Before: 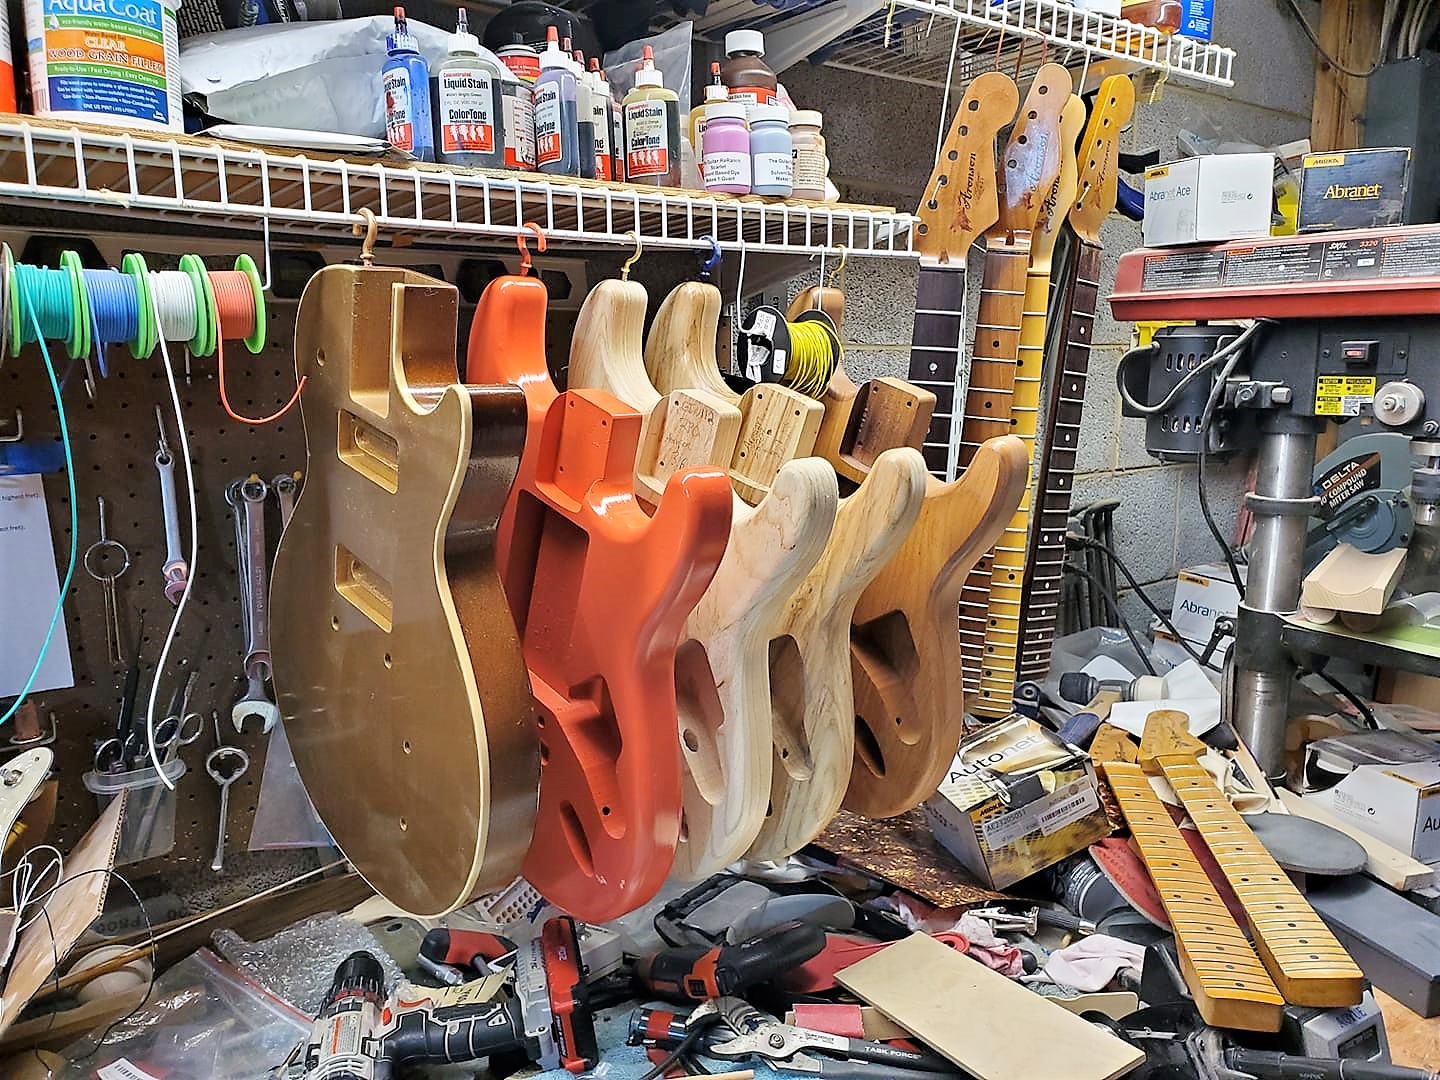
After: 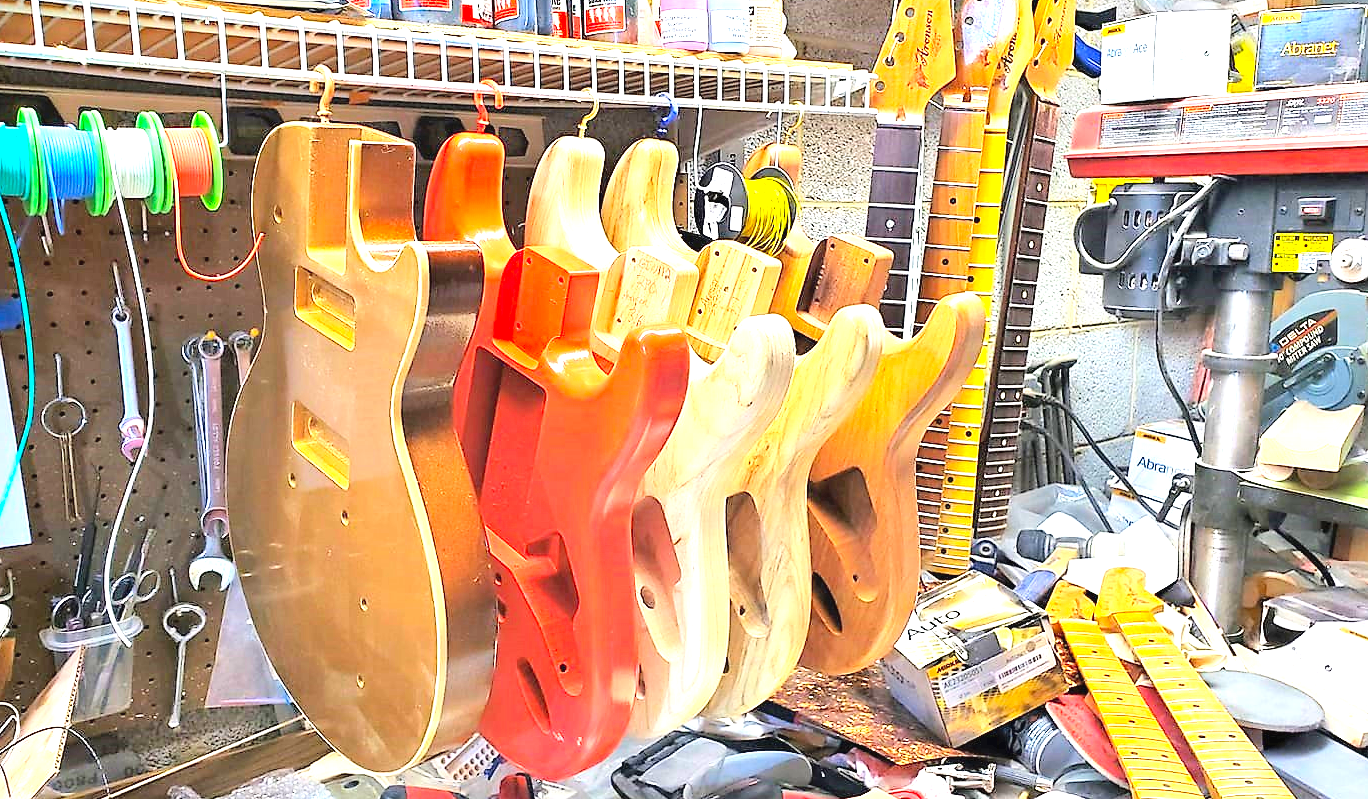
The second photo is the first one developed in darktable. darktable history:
exposure: black level correction 0, exposure 1.388 EV, compensate exposure bias true, compensate highlight preservation false
contrast brightness saturation: contrast 0.07, brightness 0.18, saturation 0.4
crop and rotate: left 2.991%, top 13.302%, right 1.981%, bottom 12.636%
